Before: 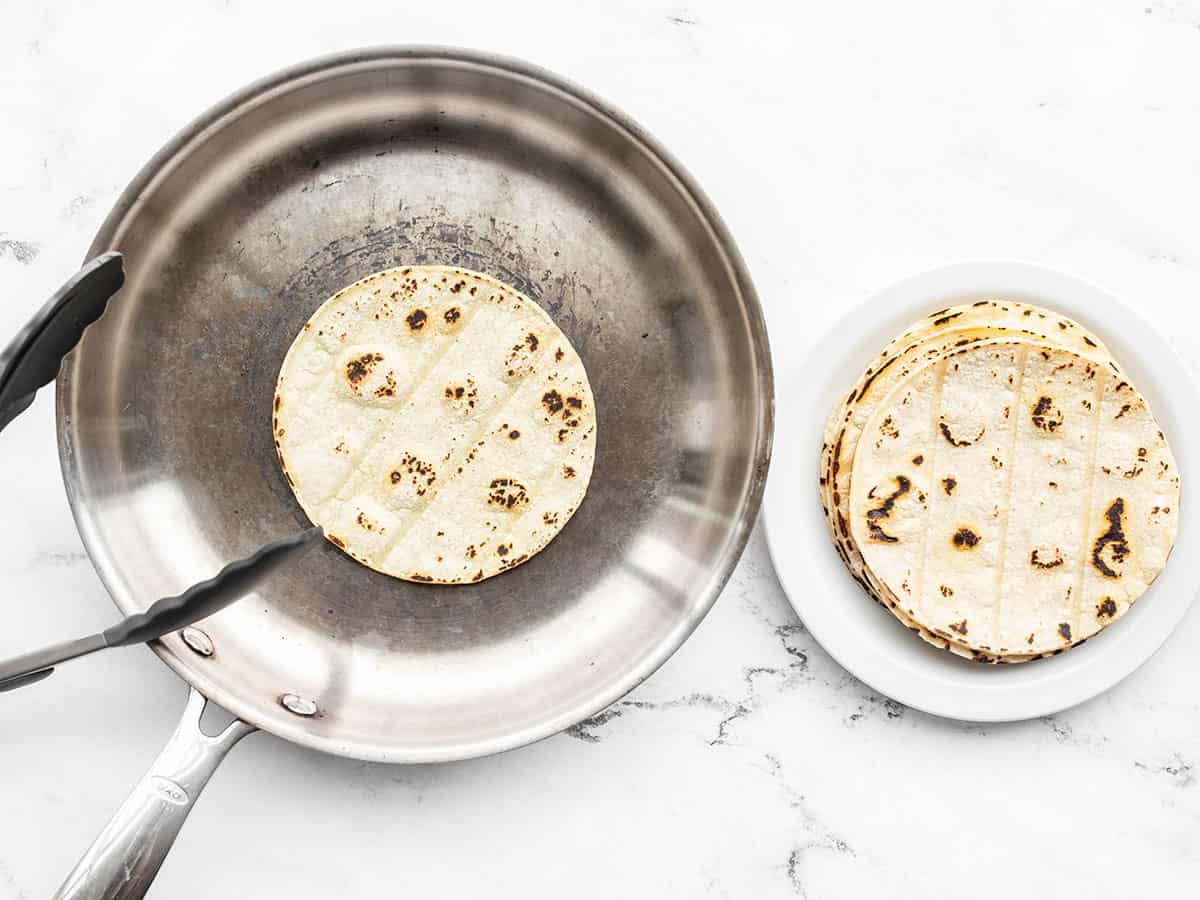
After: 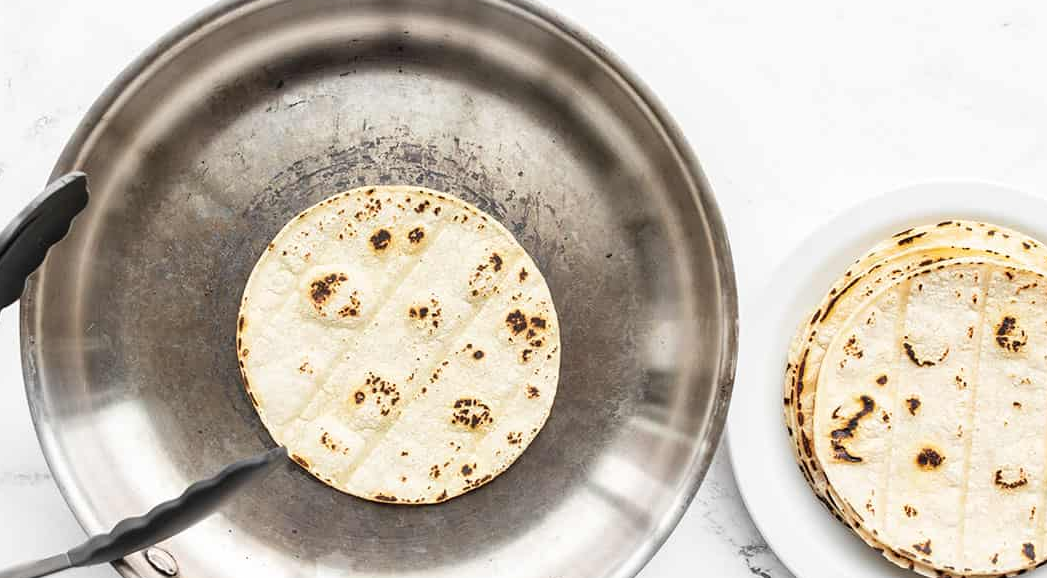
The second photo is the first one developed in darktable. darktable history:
crop: left 3.026%, top 8.917%, right 9.668%, bottom 26.795%
